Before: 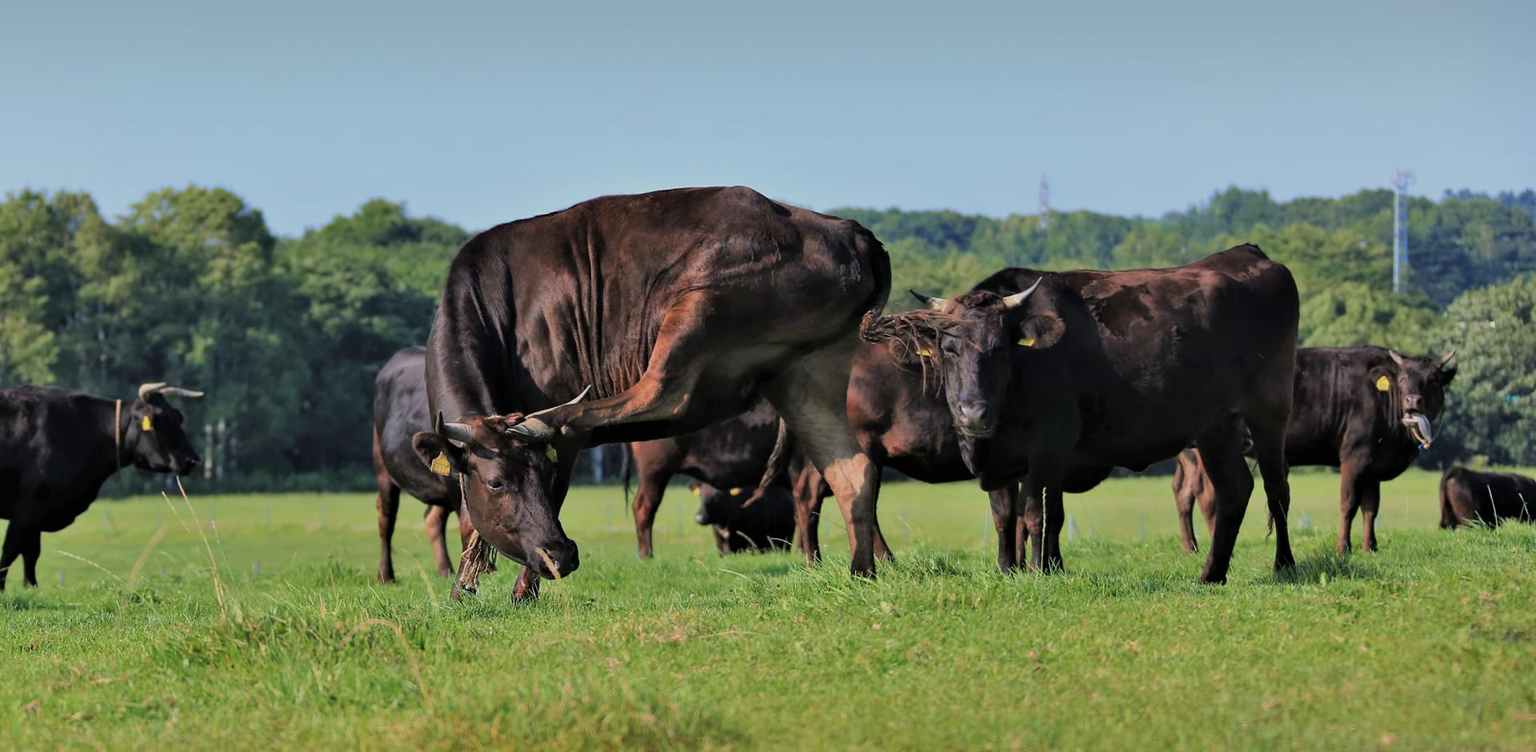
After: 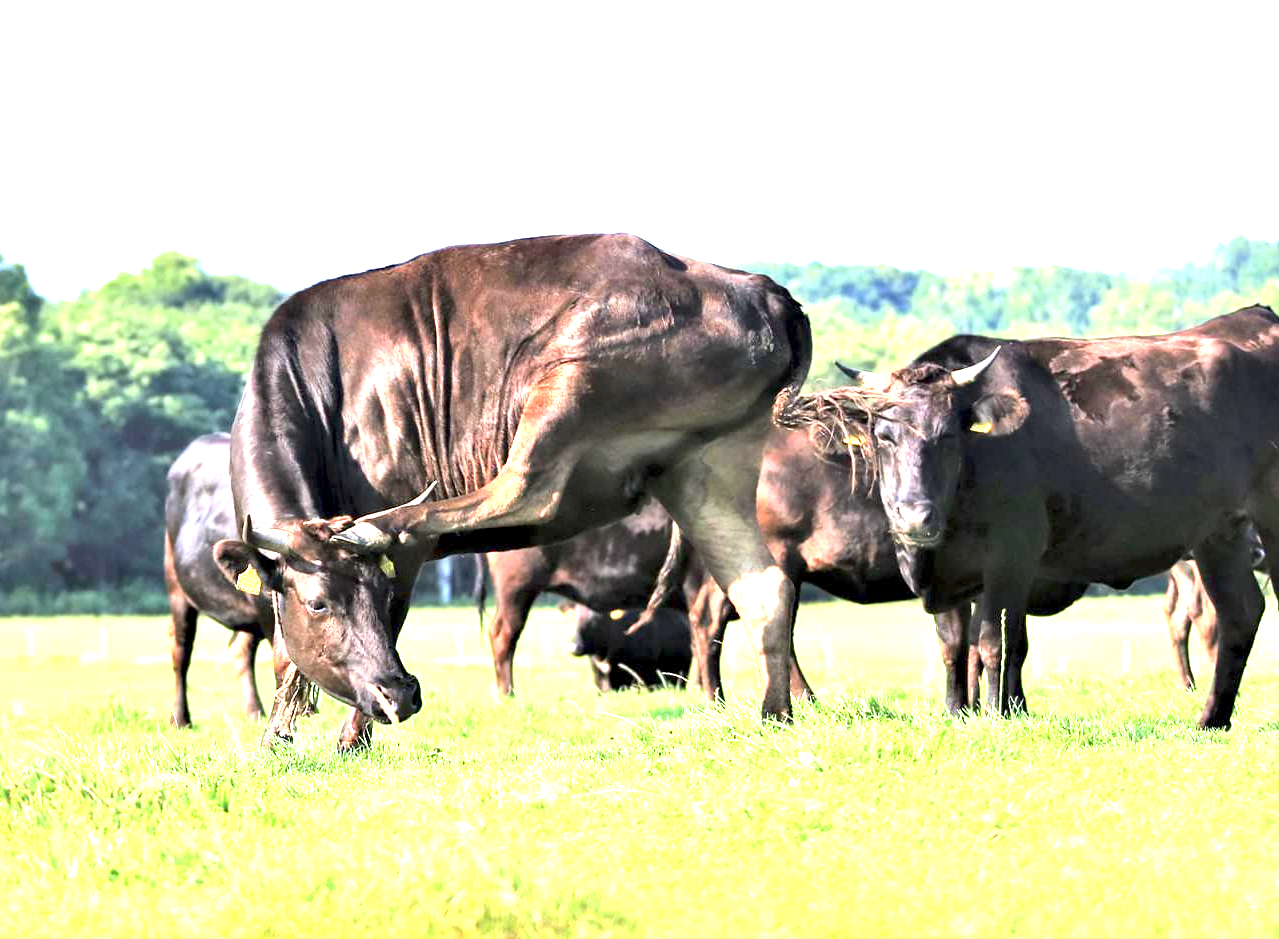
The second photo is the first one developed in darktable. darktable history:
crop and rotate: left 15.754%, right 17.579%
exposure: black level correction 0.001, exposure 2.607 EV, compensate exposure bias true, compensate highlight preservation false
